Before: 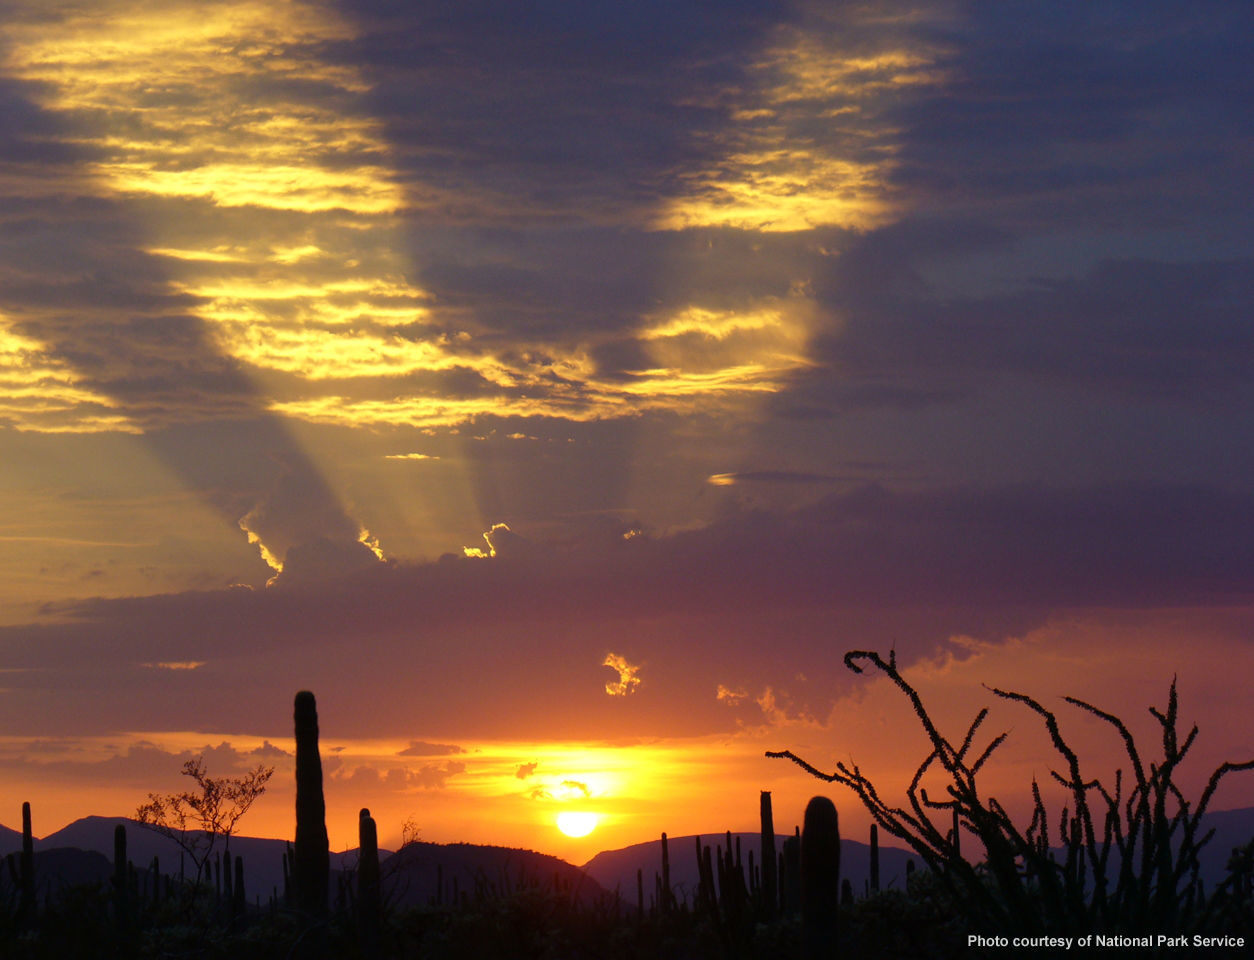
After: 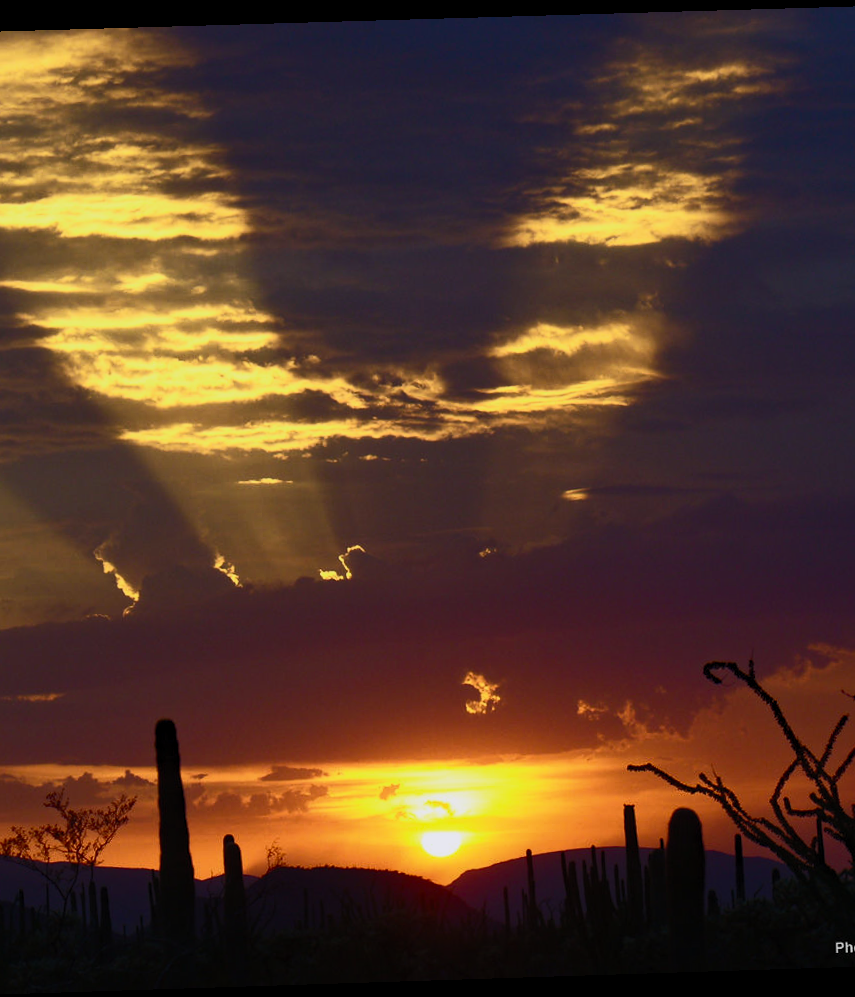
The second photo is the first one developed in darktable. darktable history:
haze removal: compatibility mode true, adaptive false
rotate and perspective: rotation -1.77°, lens shift (horizontal) 0.004, automatic cropping off
contrast brightness saturation: contrast 0.62, brightness 0.34, saturation 0.14
crop and rotate: left 12.648%, right 20.685%
exposure: exposure -1 EV, compensate highlight preservation false
shadows and highlights: shadows 25, white point adjustment -3, highlights -30
